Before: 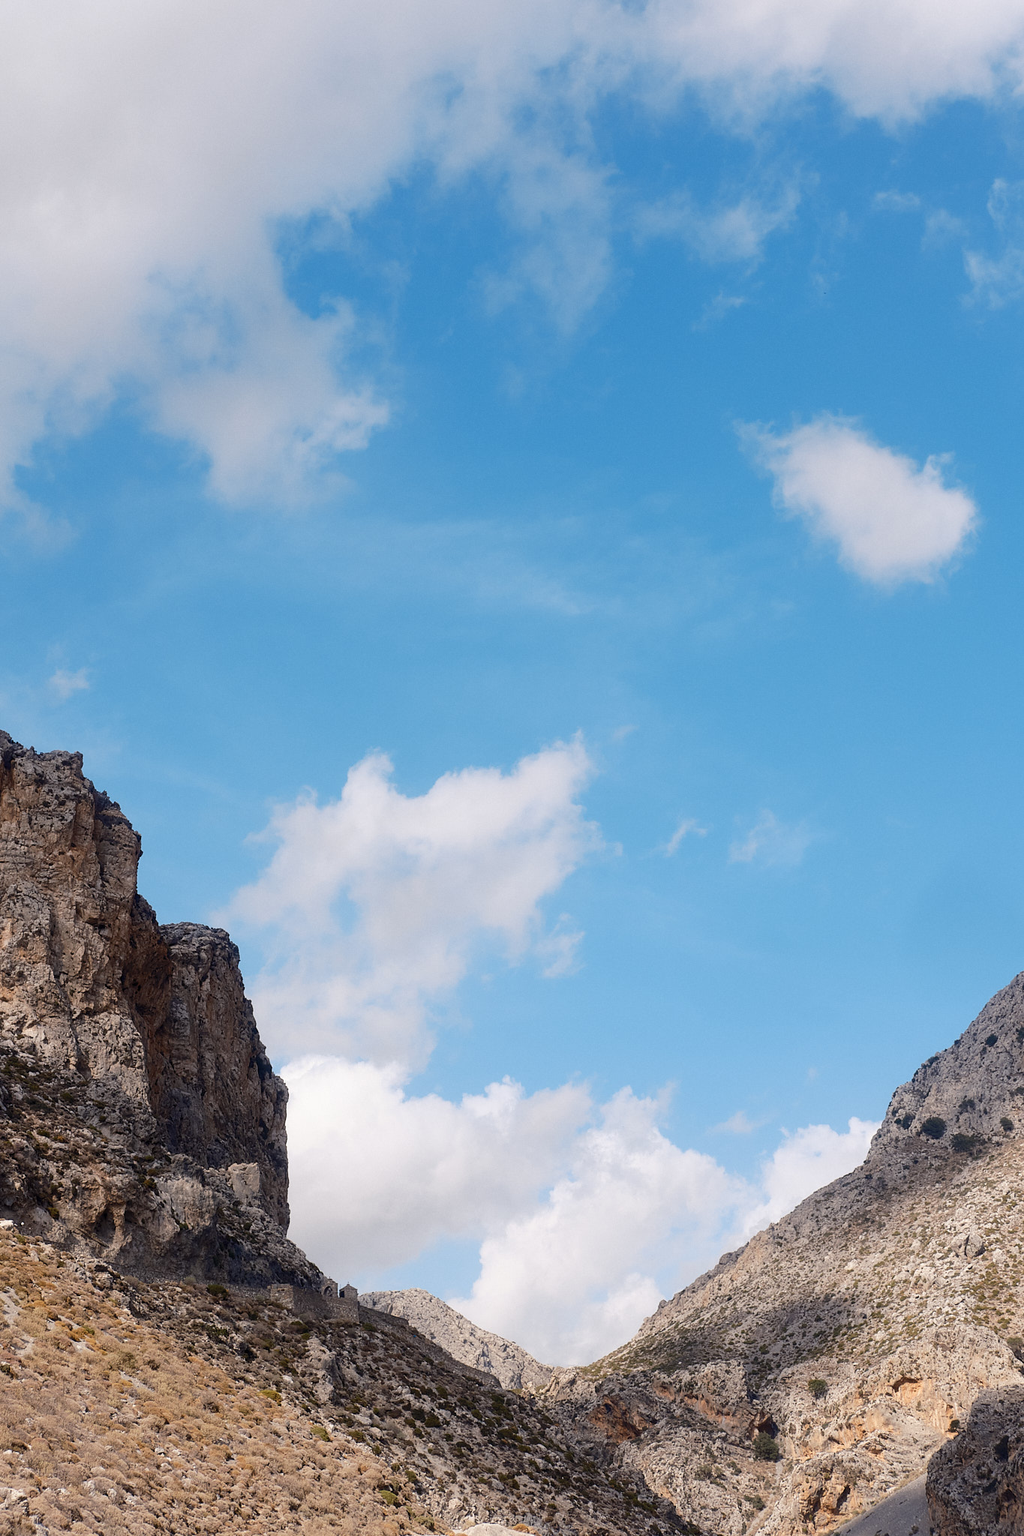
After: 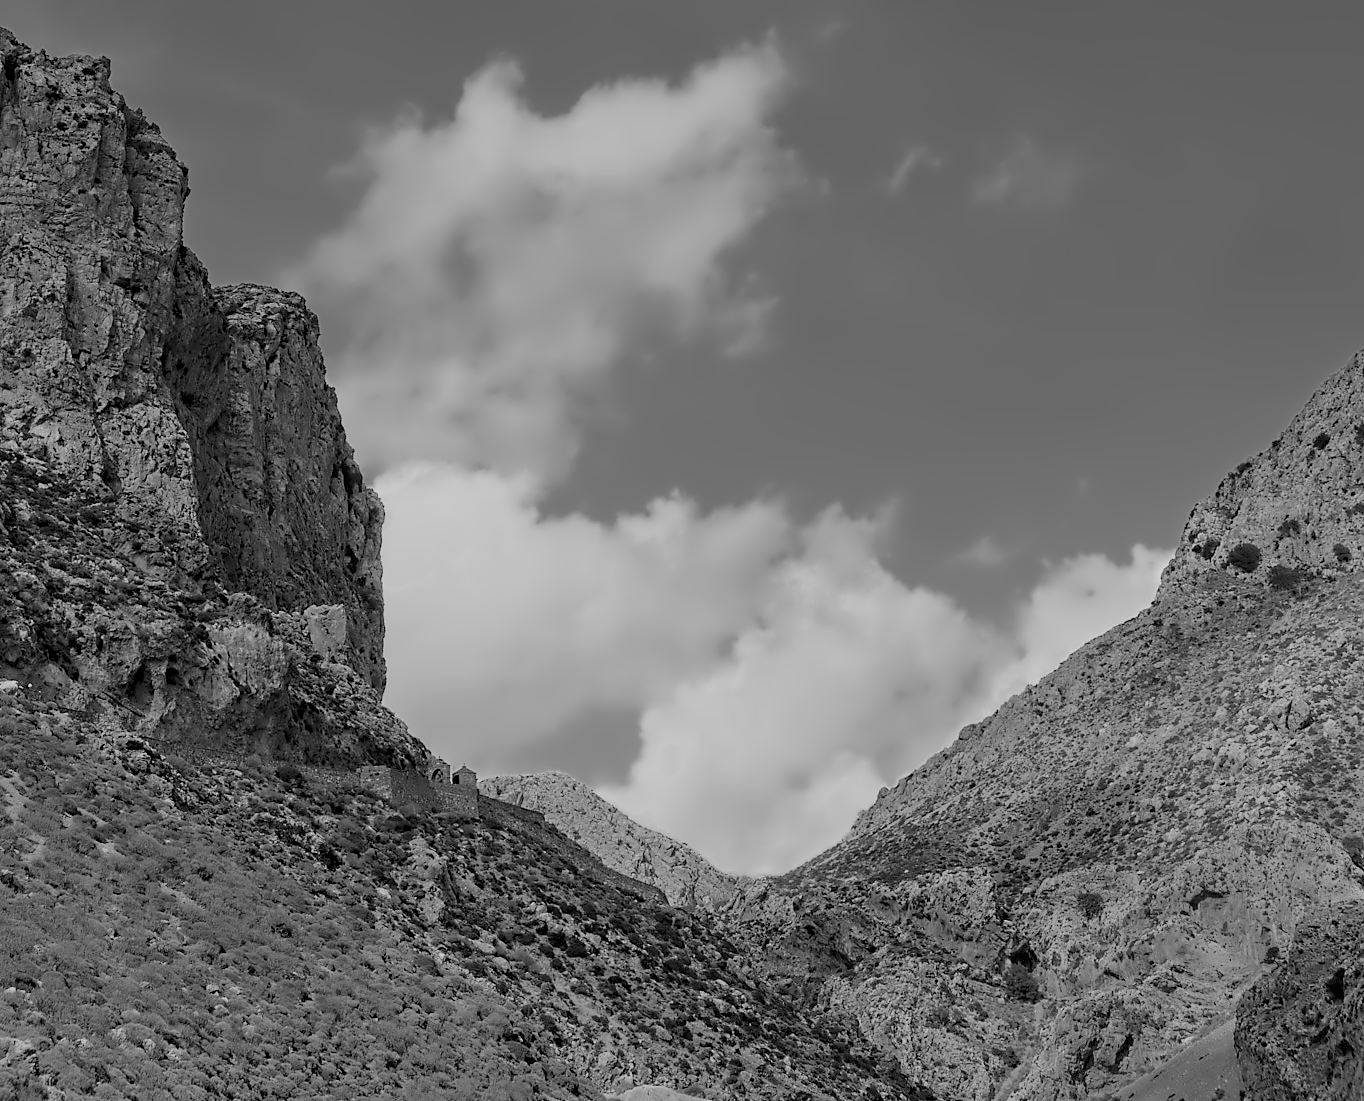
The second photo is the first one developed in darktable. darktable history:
color balance rgb: contrast -30%
color zones: curves: ch0 [(0.002, 0.429) (0.121, 0.212) (0.198, 0.113) (0.276, 0.344) (0.331, 0.541) (0.41, 0.56) (0.482, 0.289) (0.619, 0.227) (0.721, 0.18) (0.821, 0.435) (0.928, 0.555) (1, 0.587)]; ch1 [(0, 0) (0.143, 0) (0.286, 0) (0.429, 0) (0.571, 0) (0.714, 0) (0.857, 0)]
crop and rotate: top 46.237%
contrast equalizer: octaves 7, y [[0.5, 0.542, 0.583, 0.625, 0.667, 0.708], [0.5 ×6], [0.5 ×6], [0, 0.033, 0.067, 0.1, 0.133, 0.167], [0, 0.05, 0.1, 0.15, 0.2, 0.25]]
